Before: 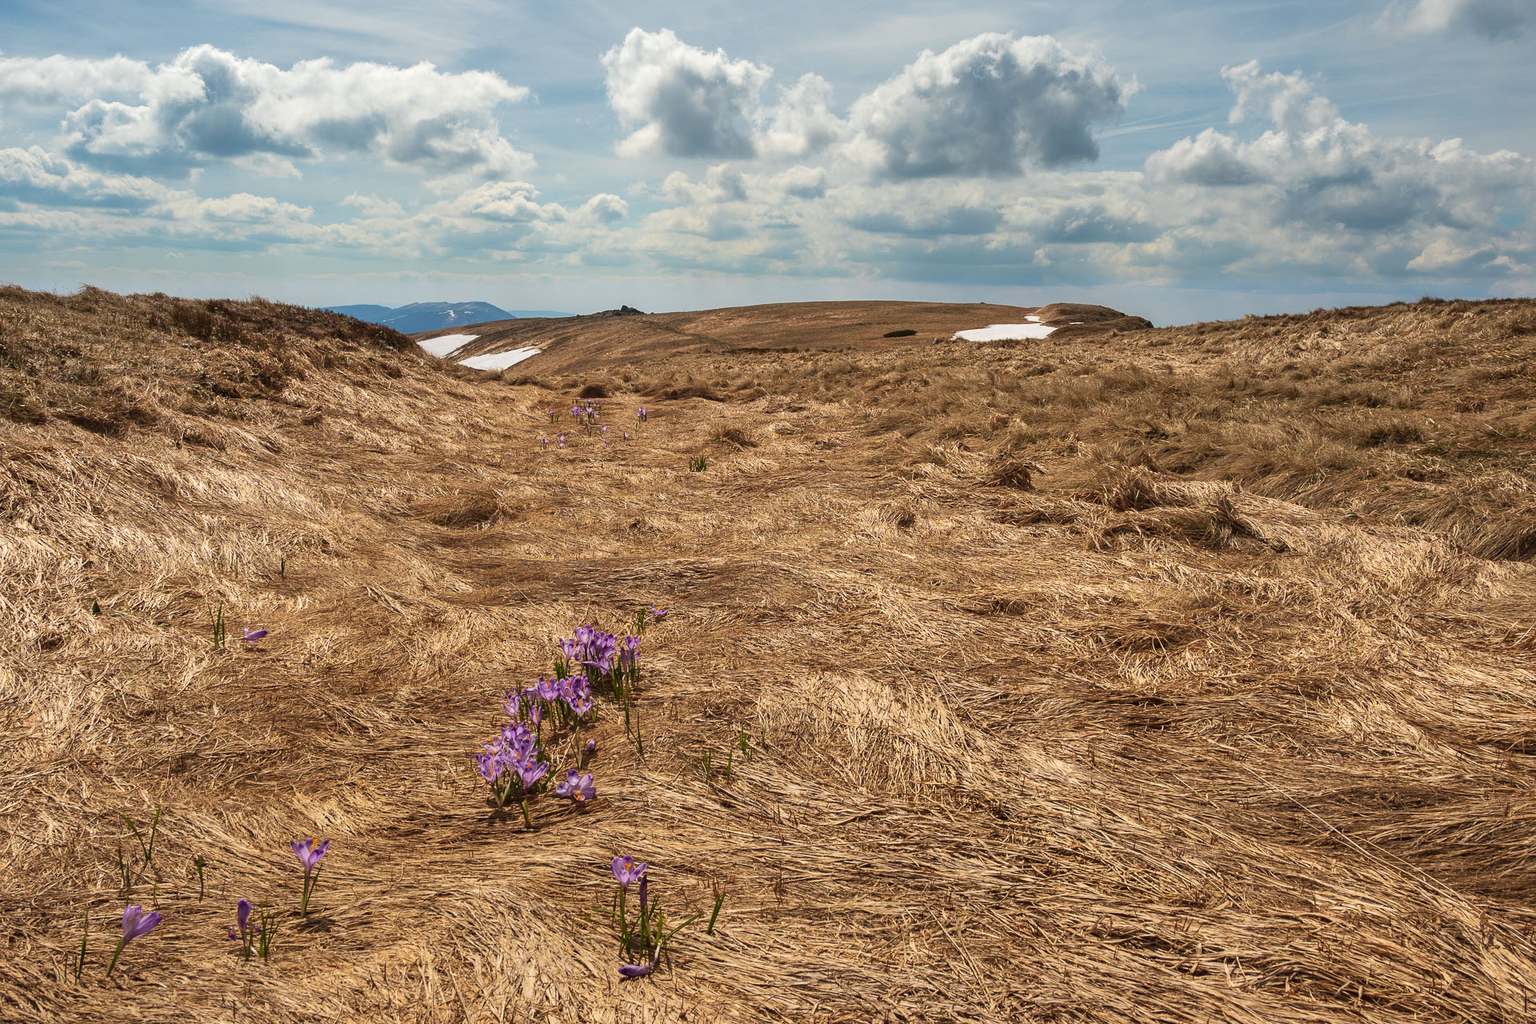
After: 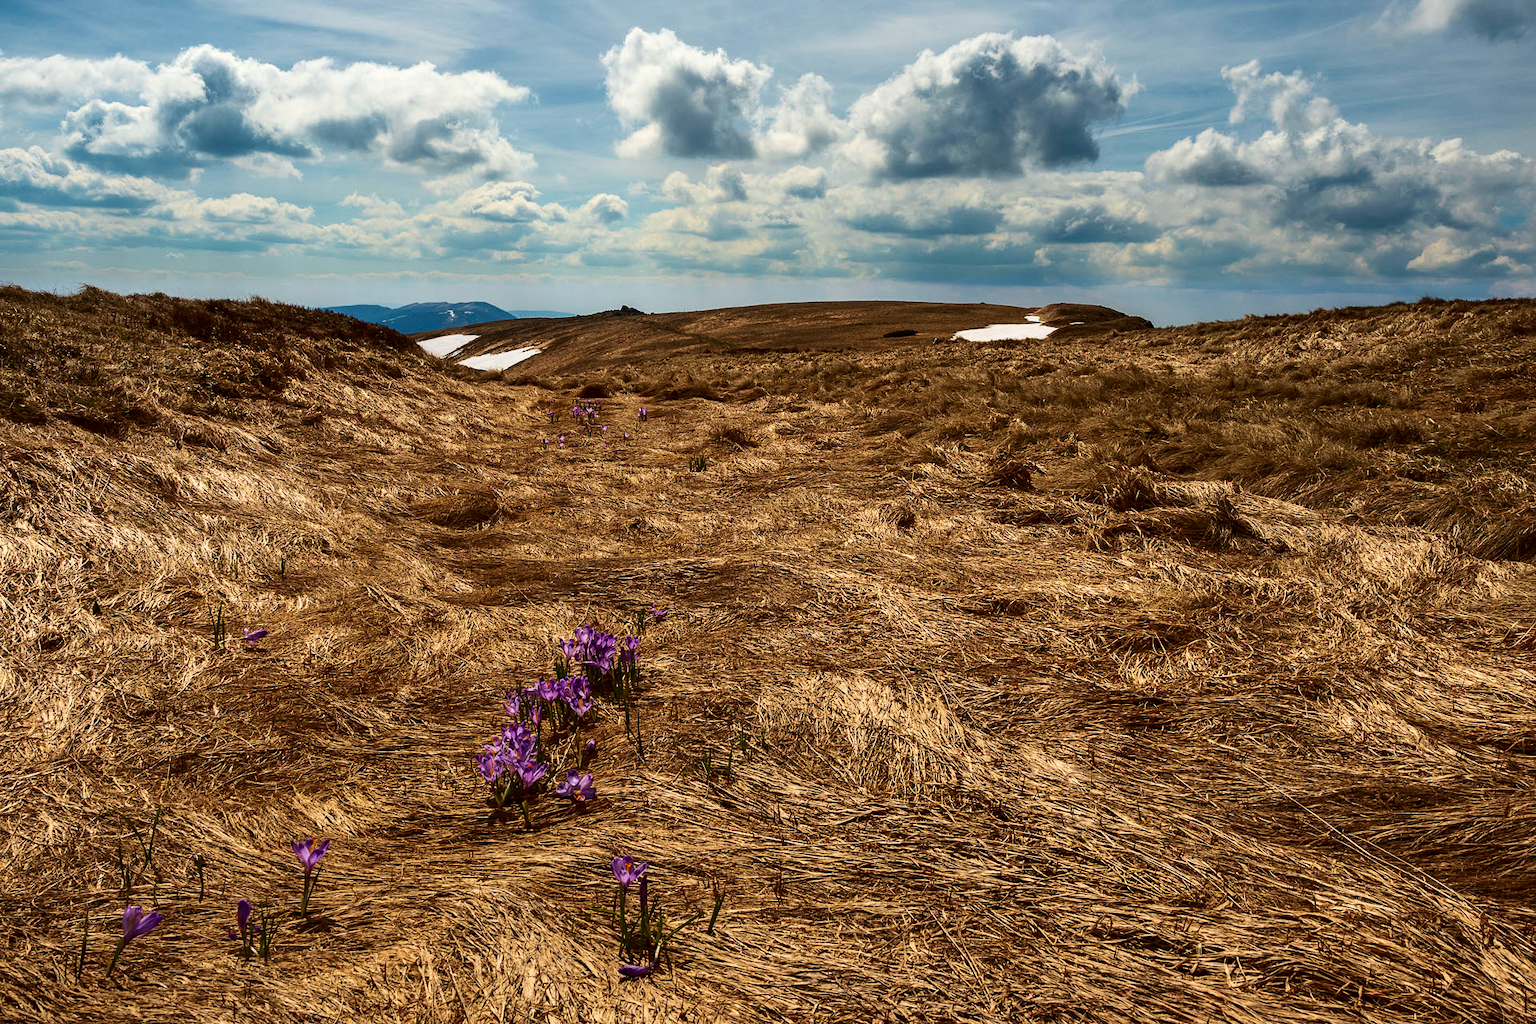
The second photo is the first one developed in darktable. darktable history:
color correction: highlights a* -0.182, highlights b* -0.124
contrast brightness saturation: contrast 0.13, brightness -0.24, saturation 0.14
velvia: on, module defaults
rgb curve: curves: ch0 [(0, 0) (0.078, 0.051) (0.929, 0.956) (1, 1)], compensate middle gray true
